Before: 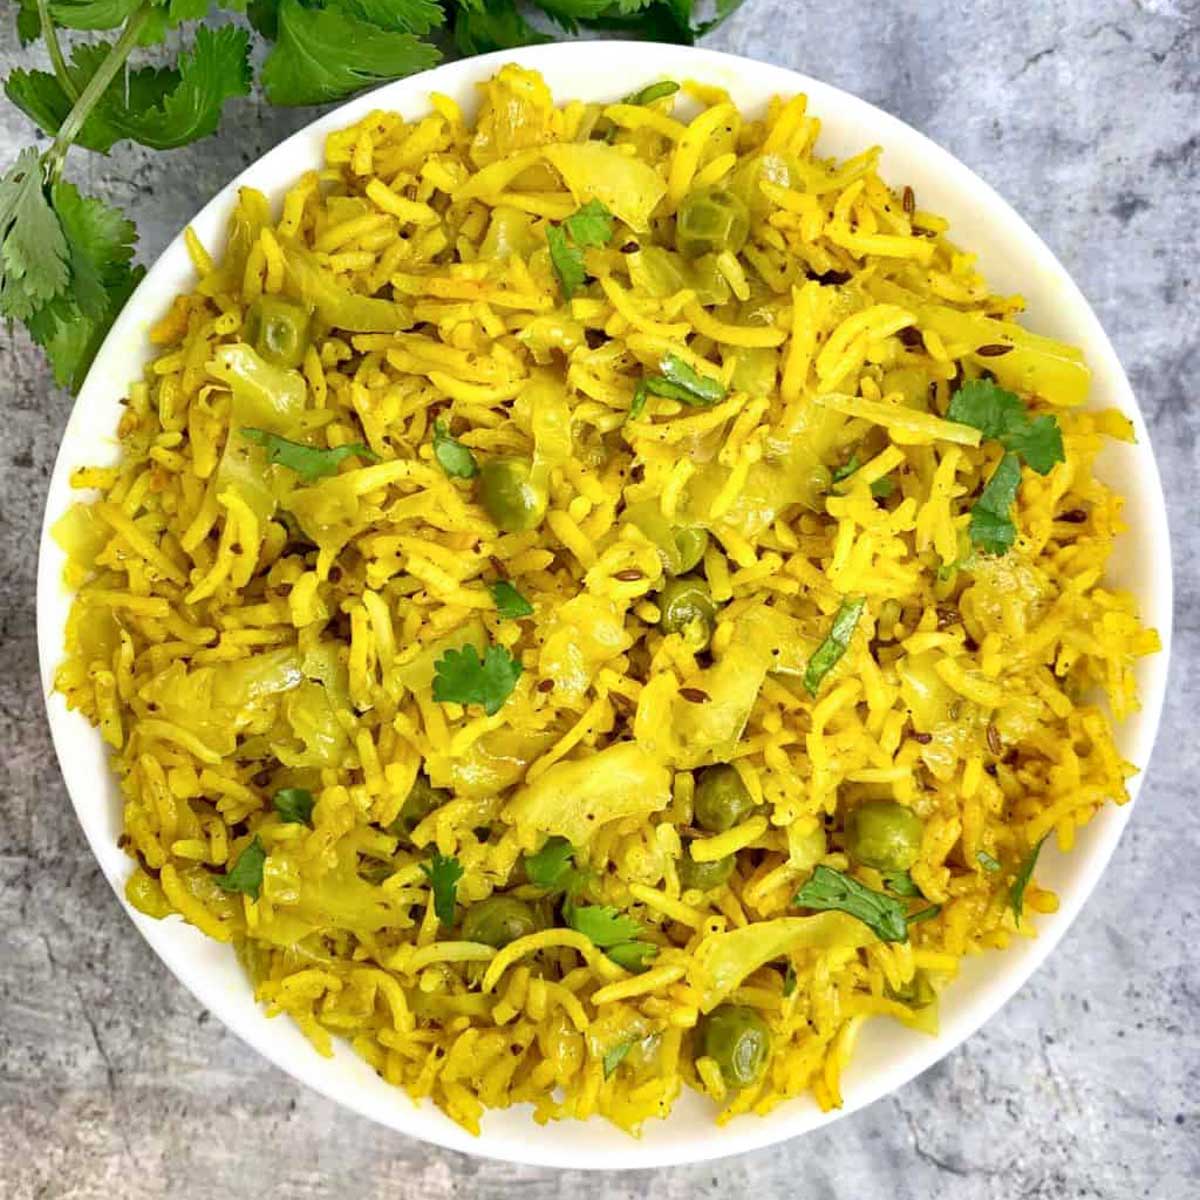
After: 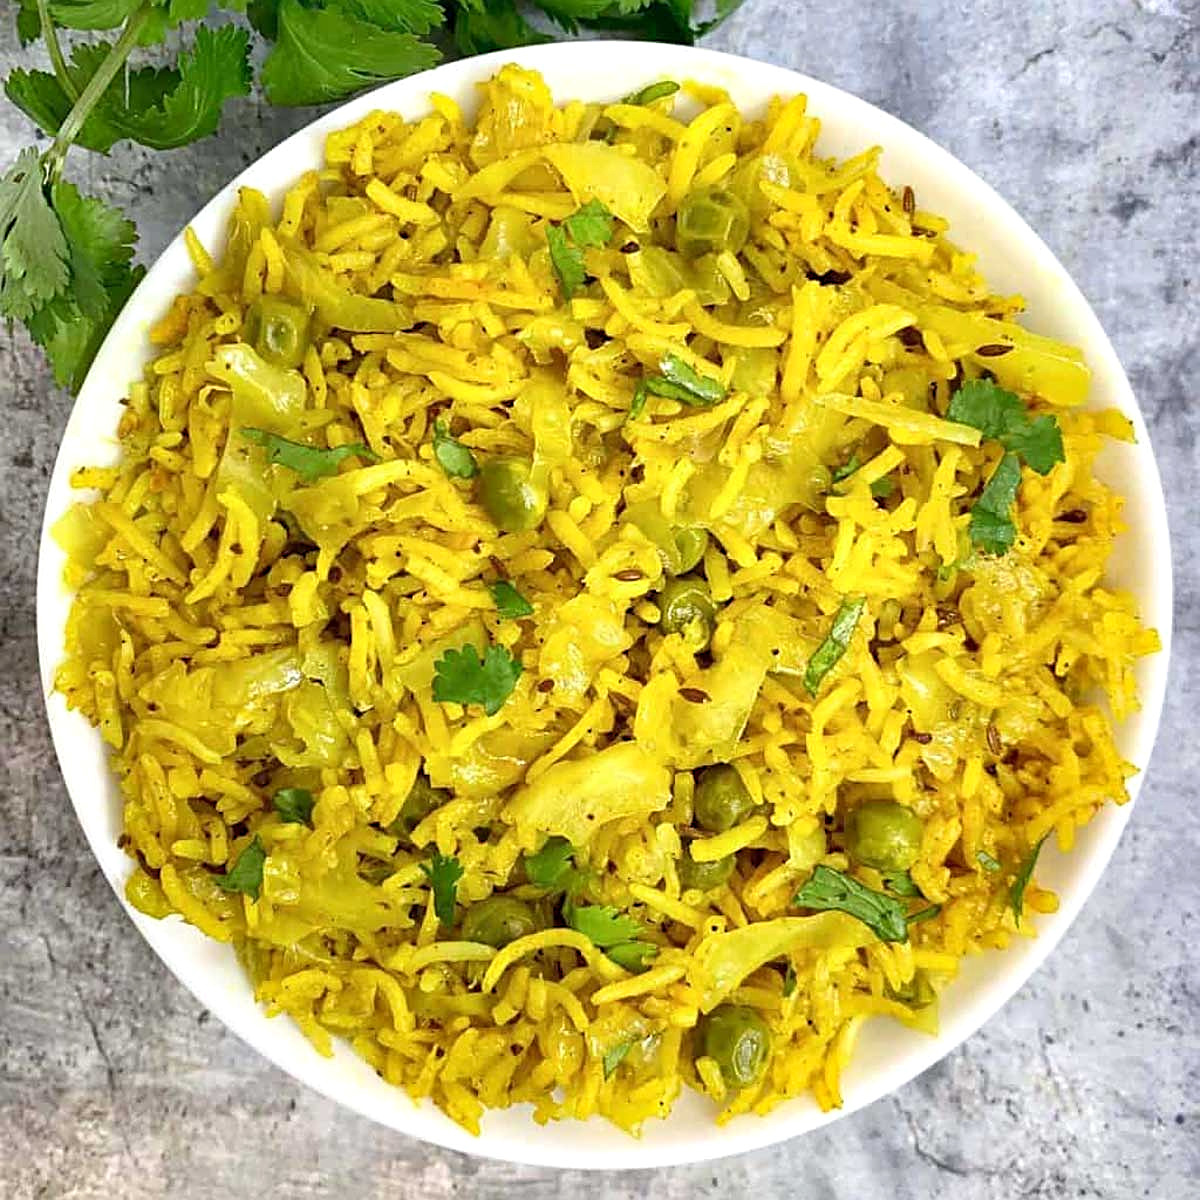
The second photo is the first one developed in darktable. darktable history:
levels: levels [0, 0.492, 0.984]
sharpen: amount 0.49
